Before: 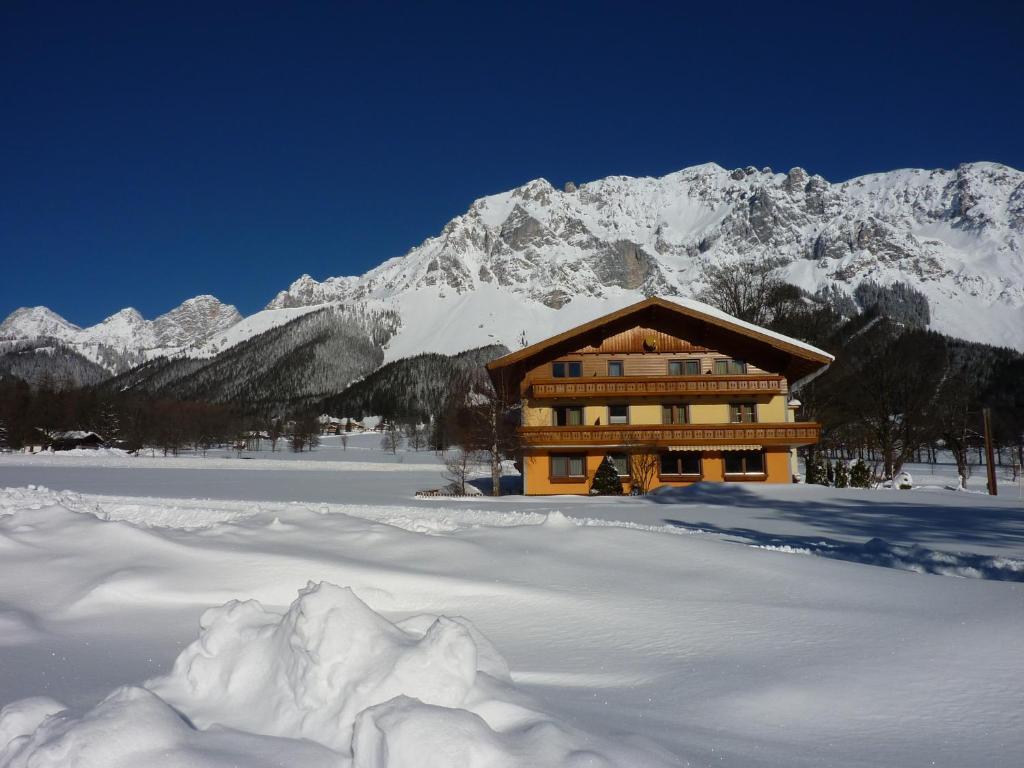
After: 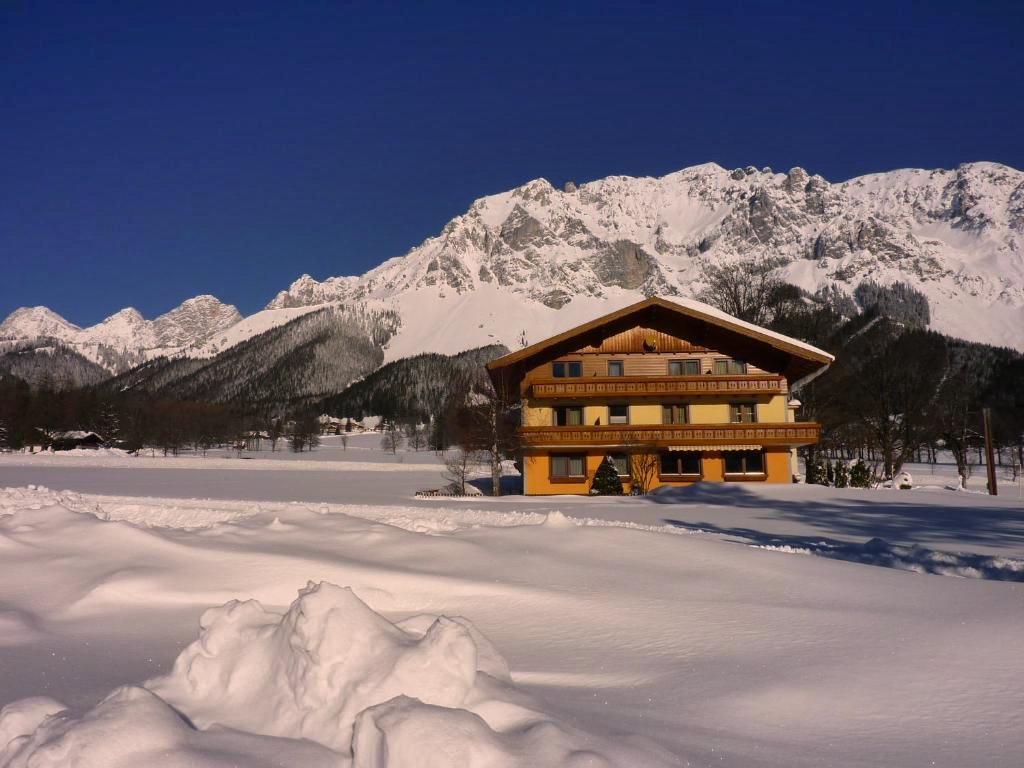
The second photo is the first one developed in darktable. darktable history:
shadows and highlights: low approximation 0.01, soften with gaussian
color correction: highlights a* 11.88, highlights b* 11.72
